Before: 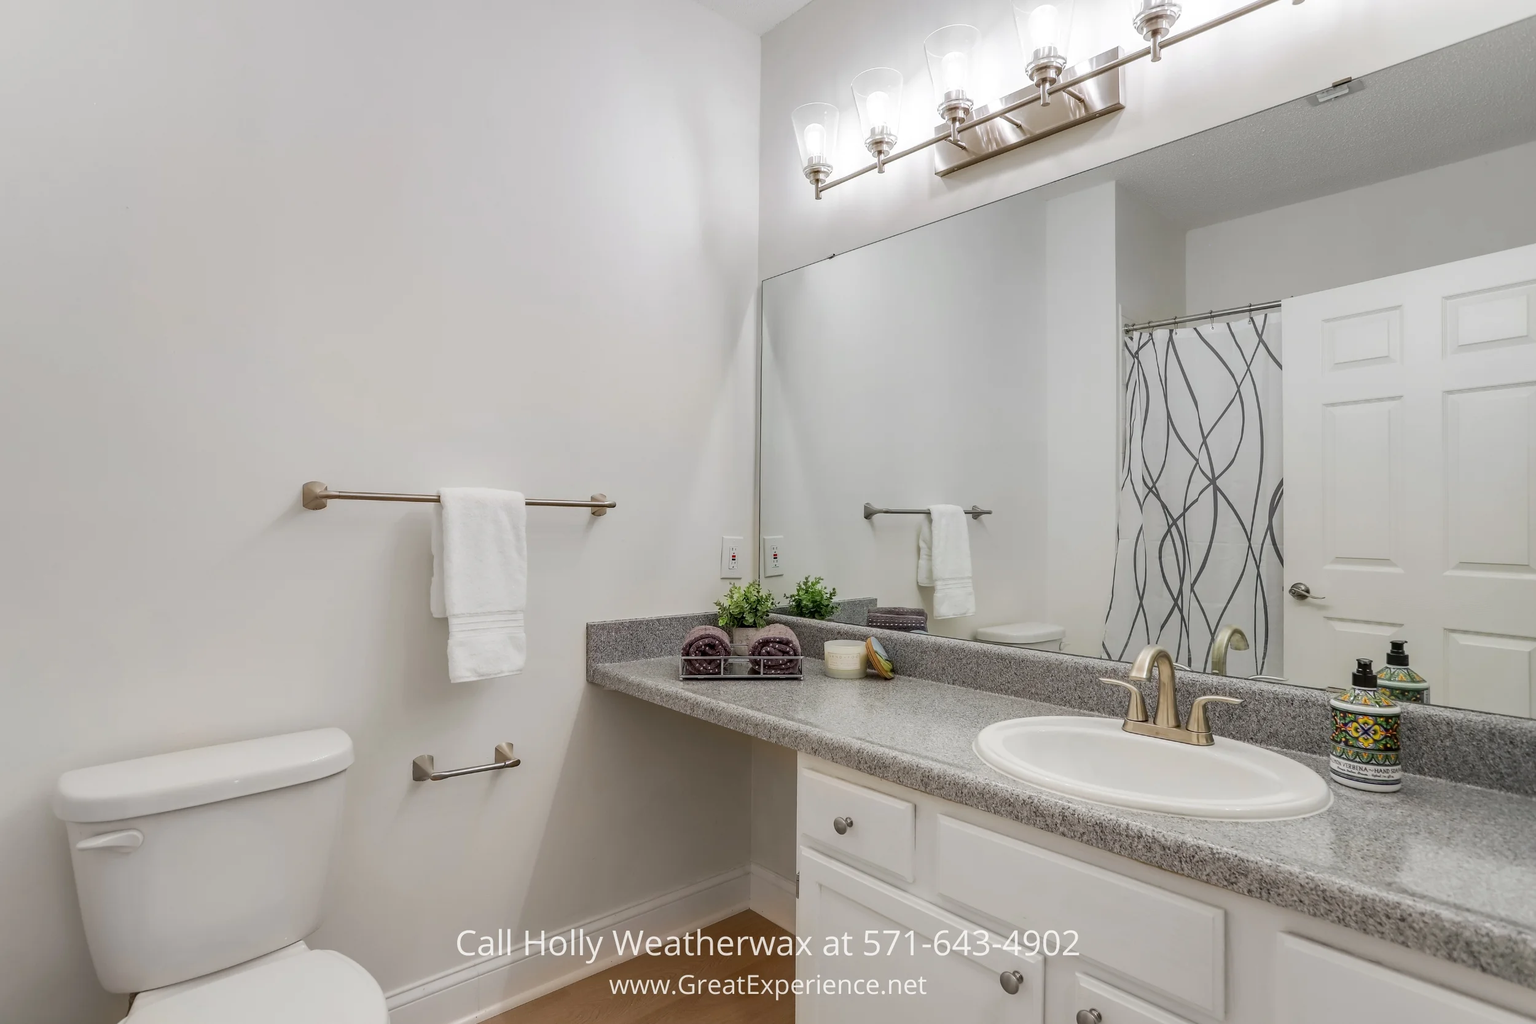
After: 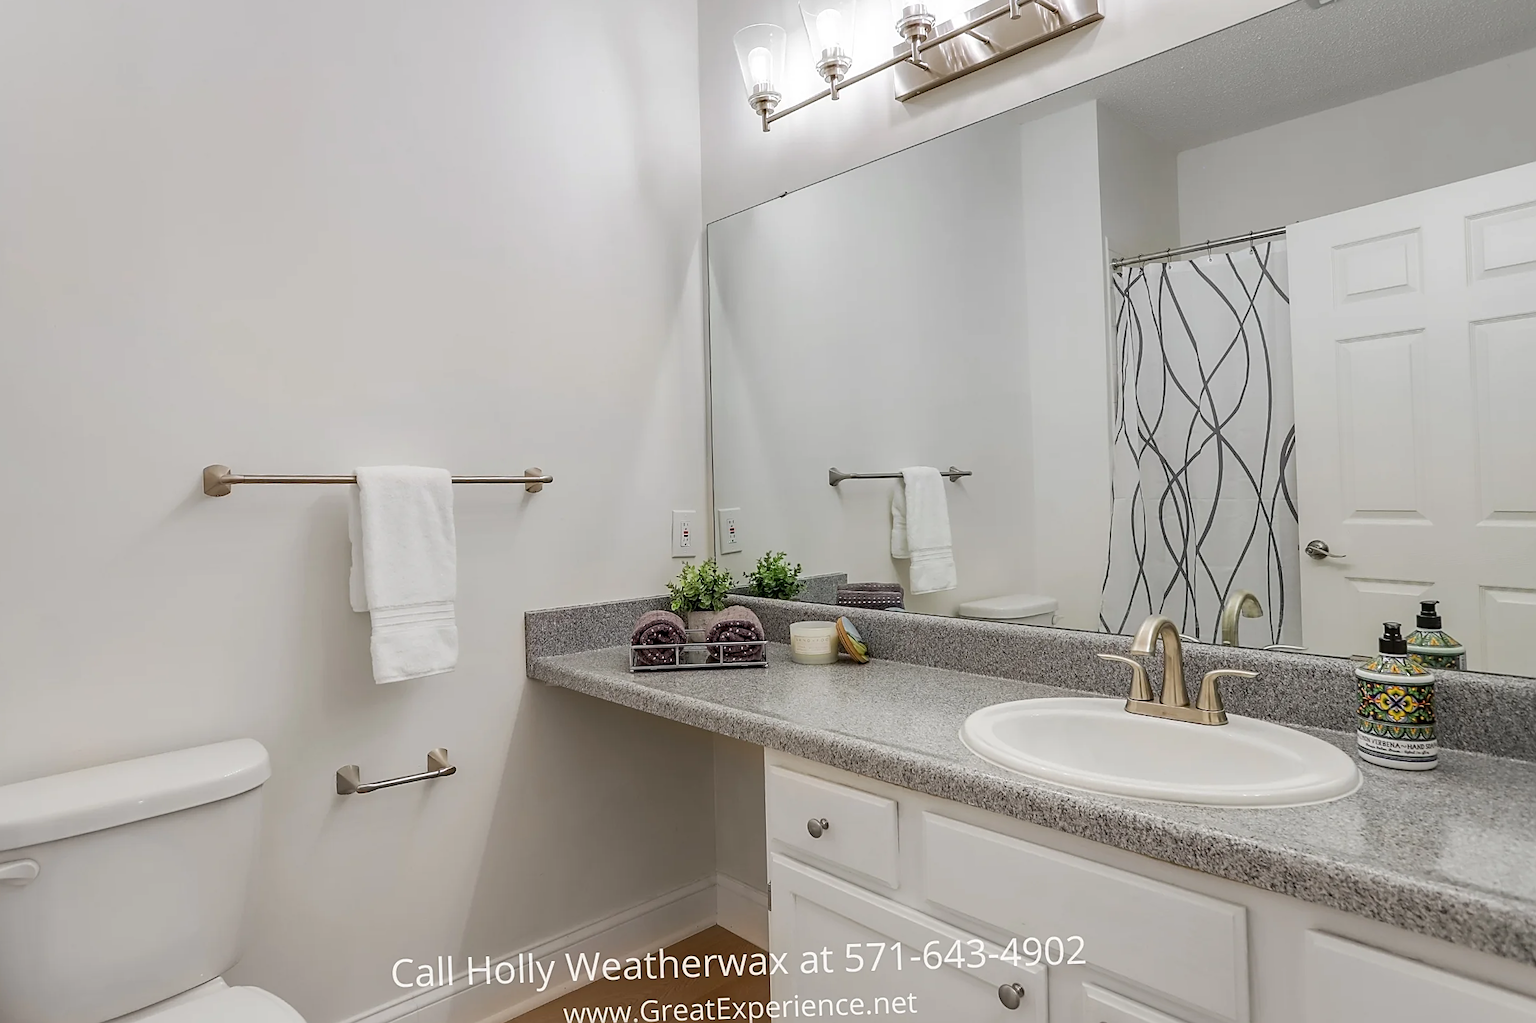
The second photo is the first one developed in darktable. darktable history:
exposure: black level correction 0, compensate exposure bias true, compensate highlight preservation false
sharpen: on, module defaults
crop and rotate: angle 1.96°, left 5.673%, top 5.673%
levels: mode automatic
